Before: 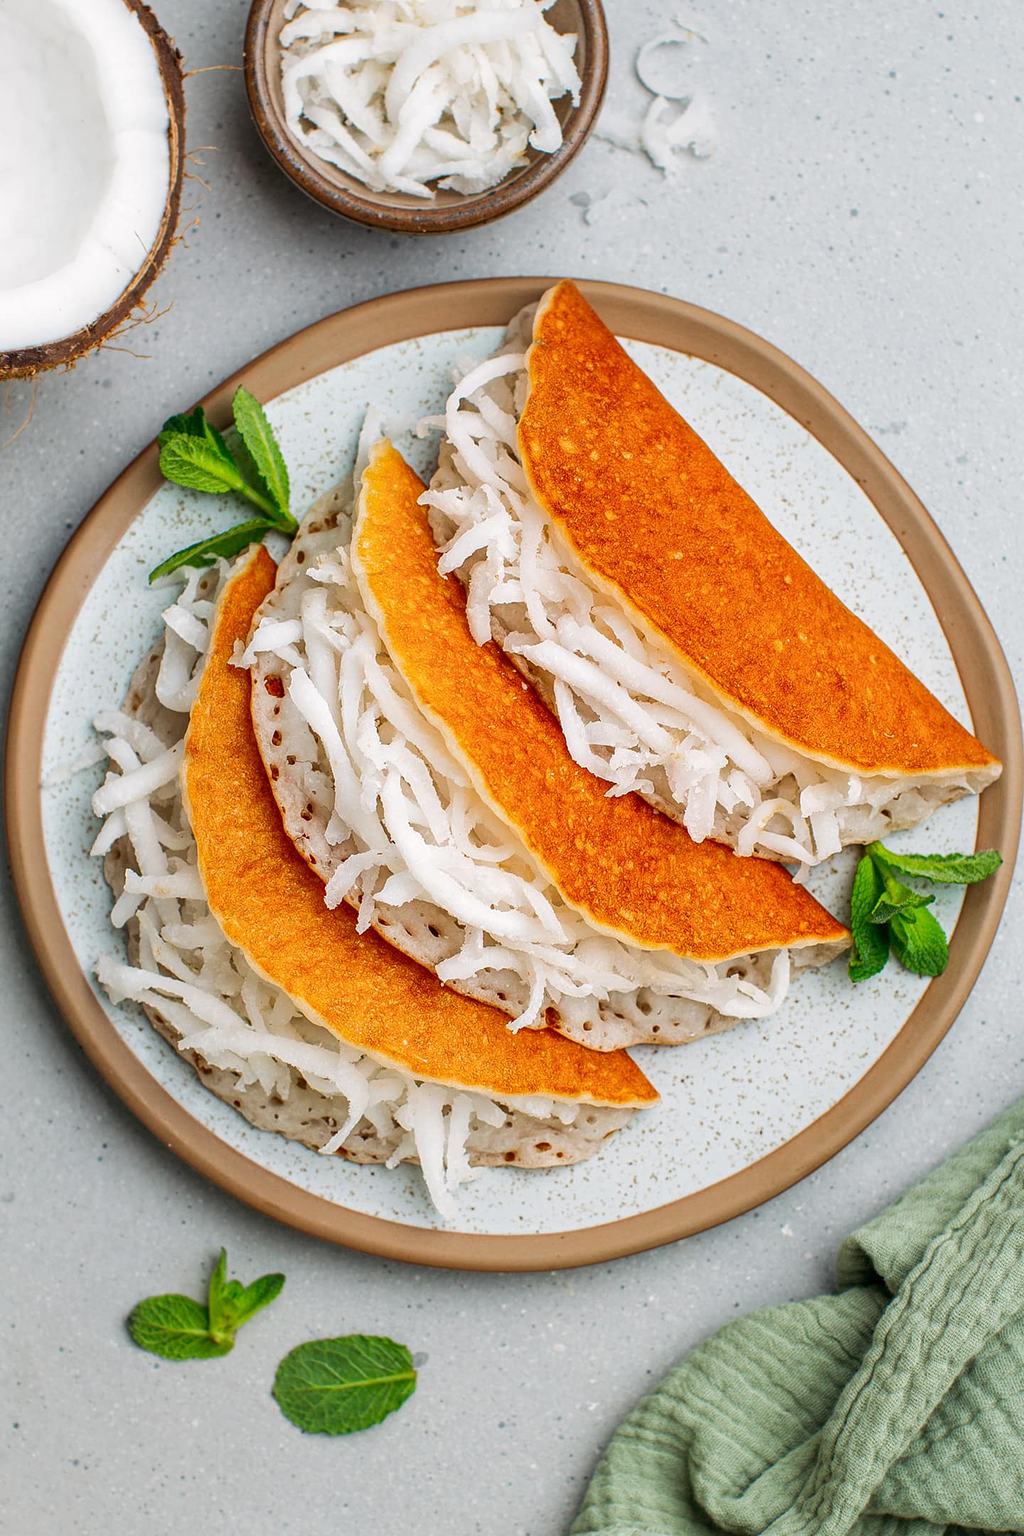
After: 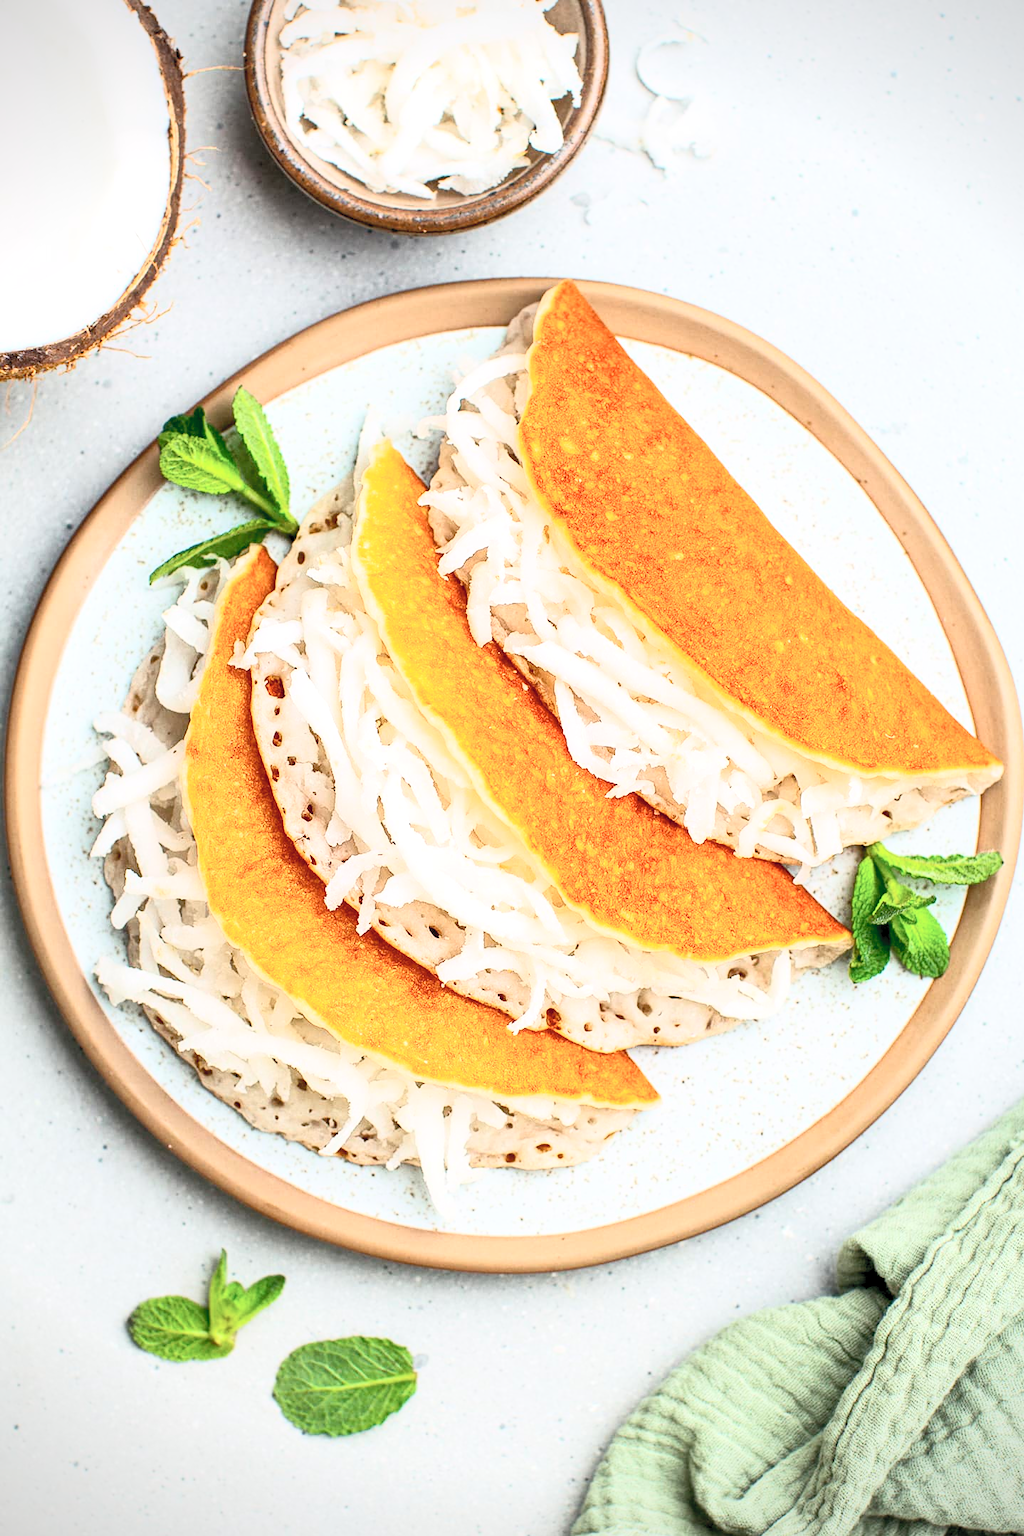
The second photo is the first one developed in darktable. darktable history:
contrast brightness saturation: contrast 0.385, brightness 0.536
vignetting: fall-off start 91.34%
base curve: curves: ch0 [(0, 0) (0.989, 0.992)], preserve colors none
exposure: black level correction 0.005, exposure 0.284 EV, compensate exposure bias true, compensate highlight preservation false
crop: bottom 0.075%
